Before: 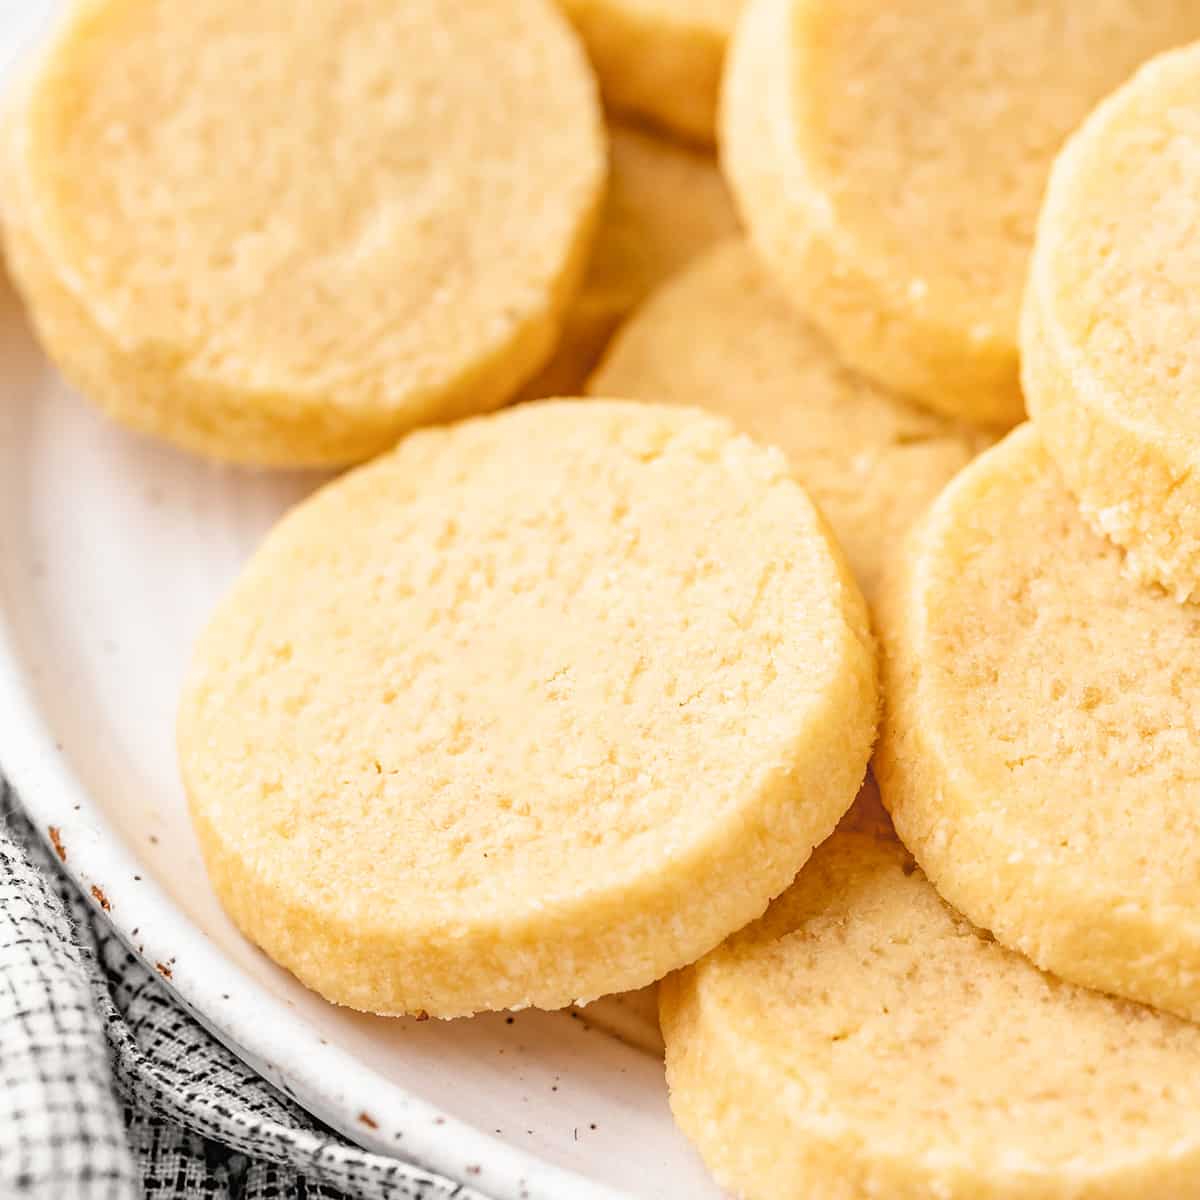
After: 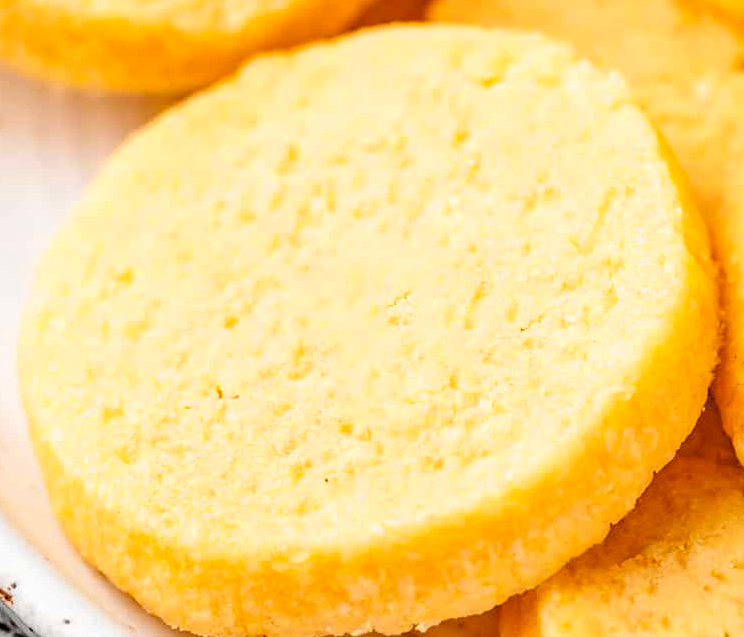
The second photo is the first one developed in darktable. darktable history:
color zones: curves: ch0 [(0.224, 0.526) (0.75, 0.5)]; ch1 [(0.055, 0.526) (0.224, 0.761) (0.377, 0.526) (0.75, 0.5)]
crop: left 13.312%, top 31.28%, right 24.627%, bottom 15.582%
